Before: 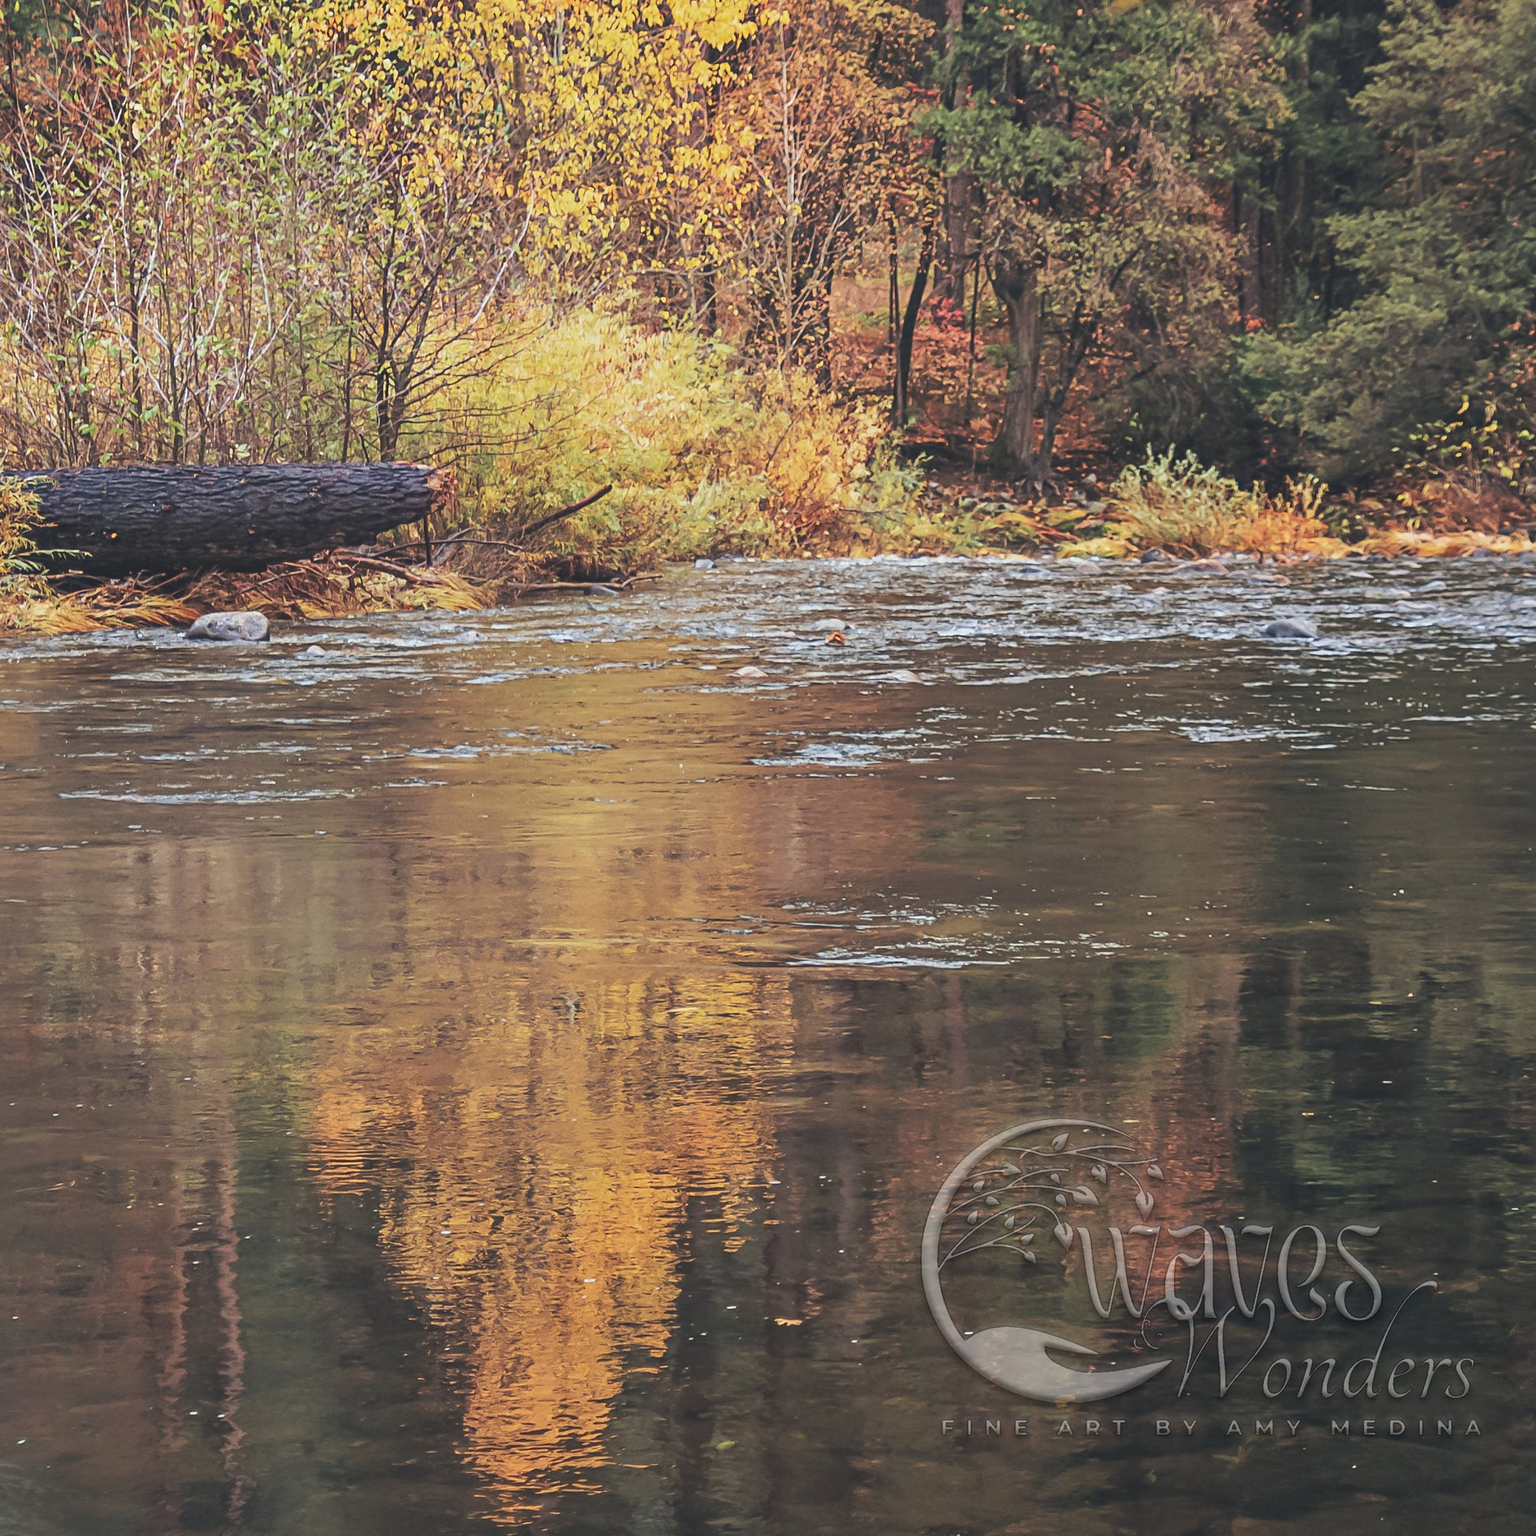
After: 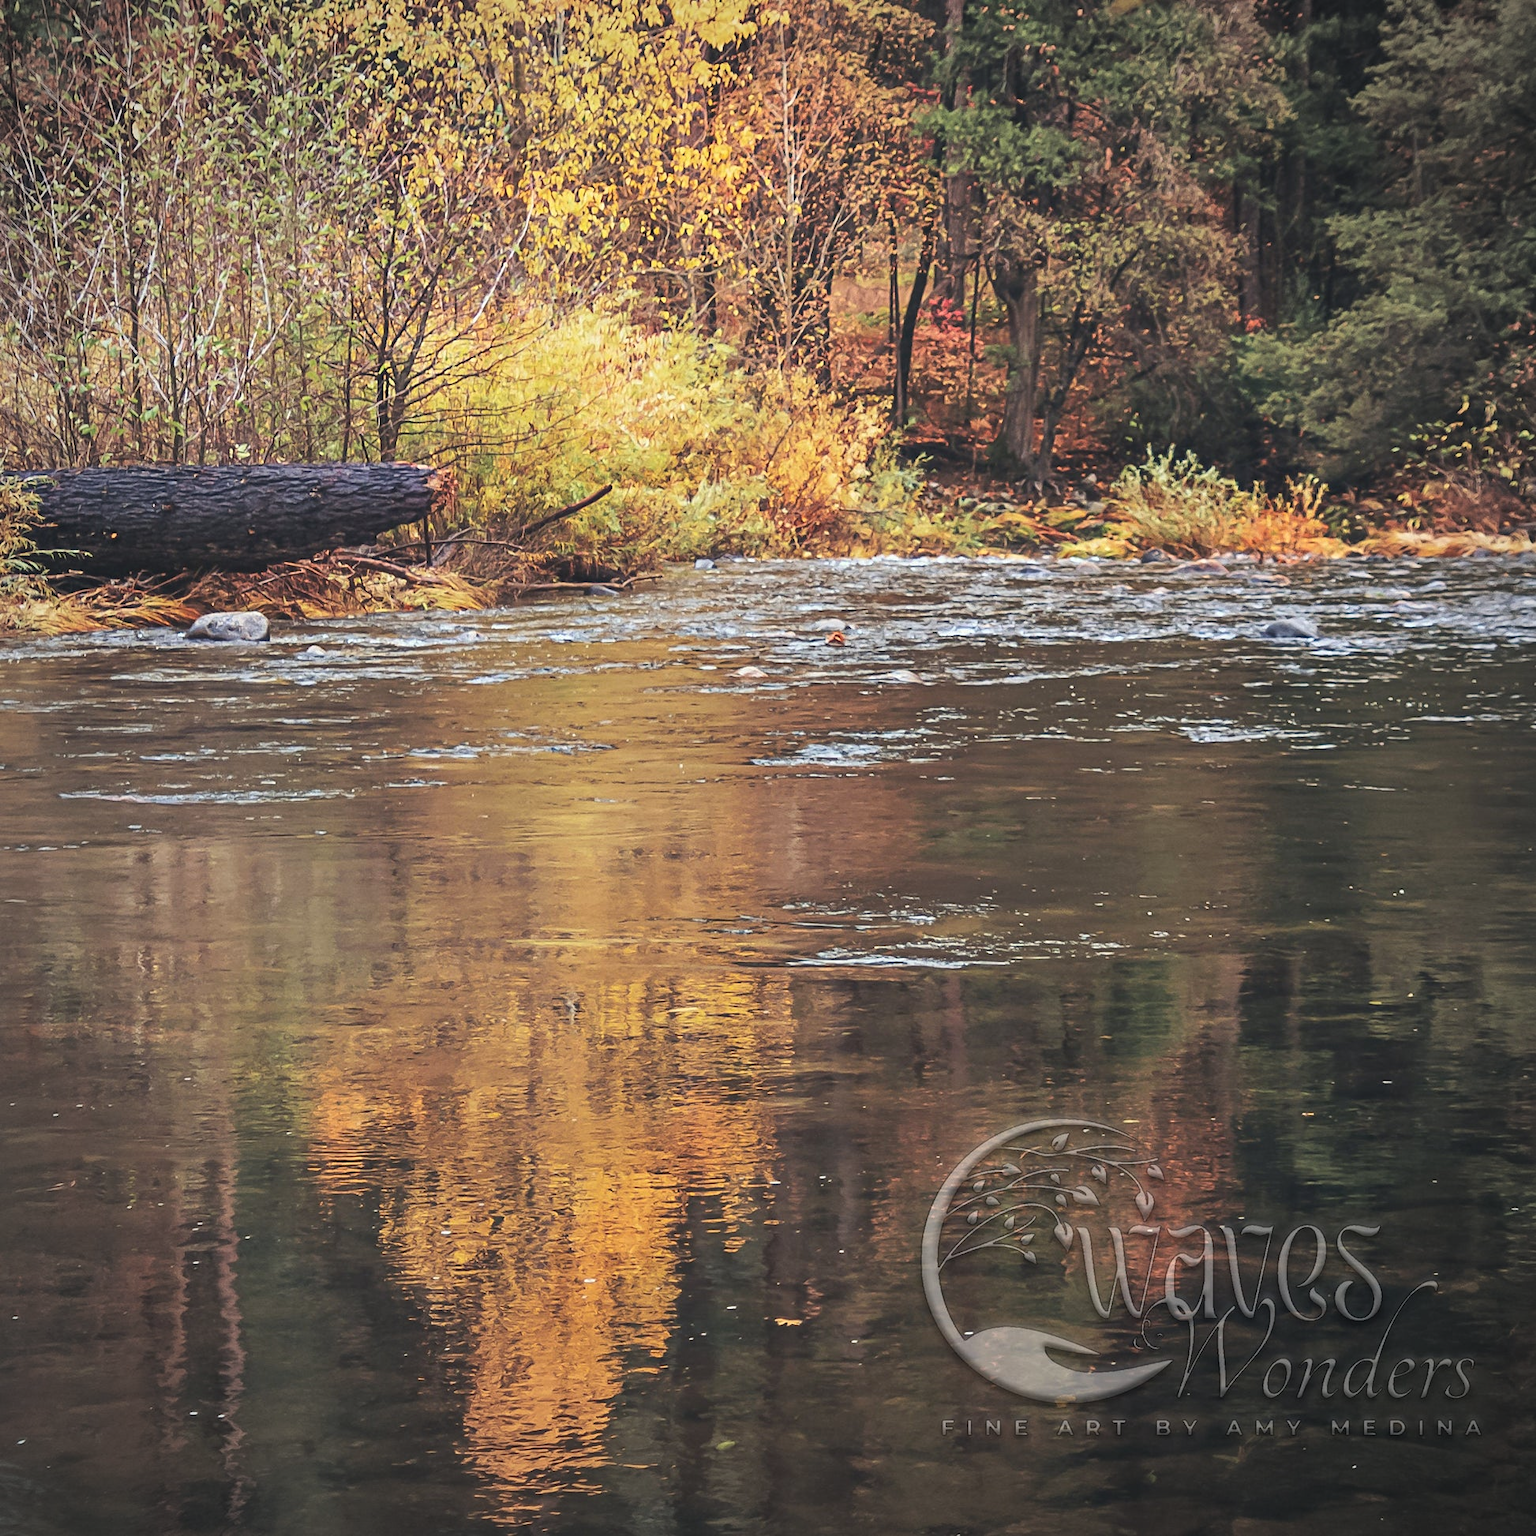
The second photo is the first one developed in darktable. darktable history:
vignetting: fall-off radius 60.92%
color balance: contrast 10%
